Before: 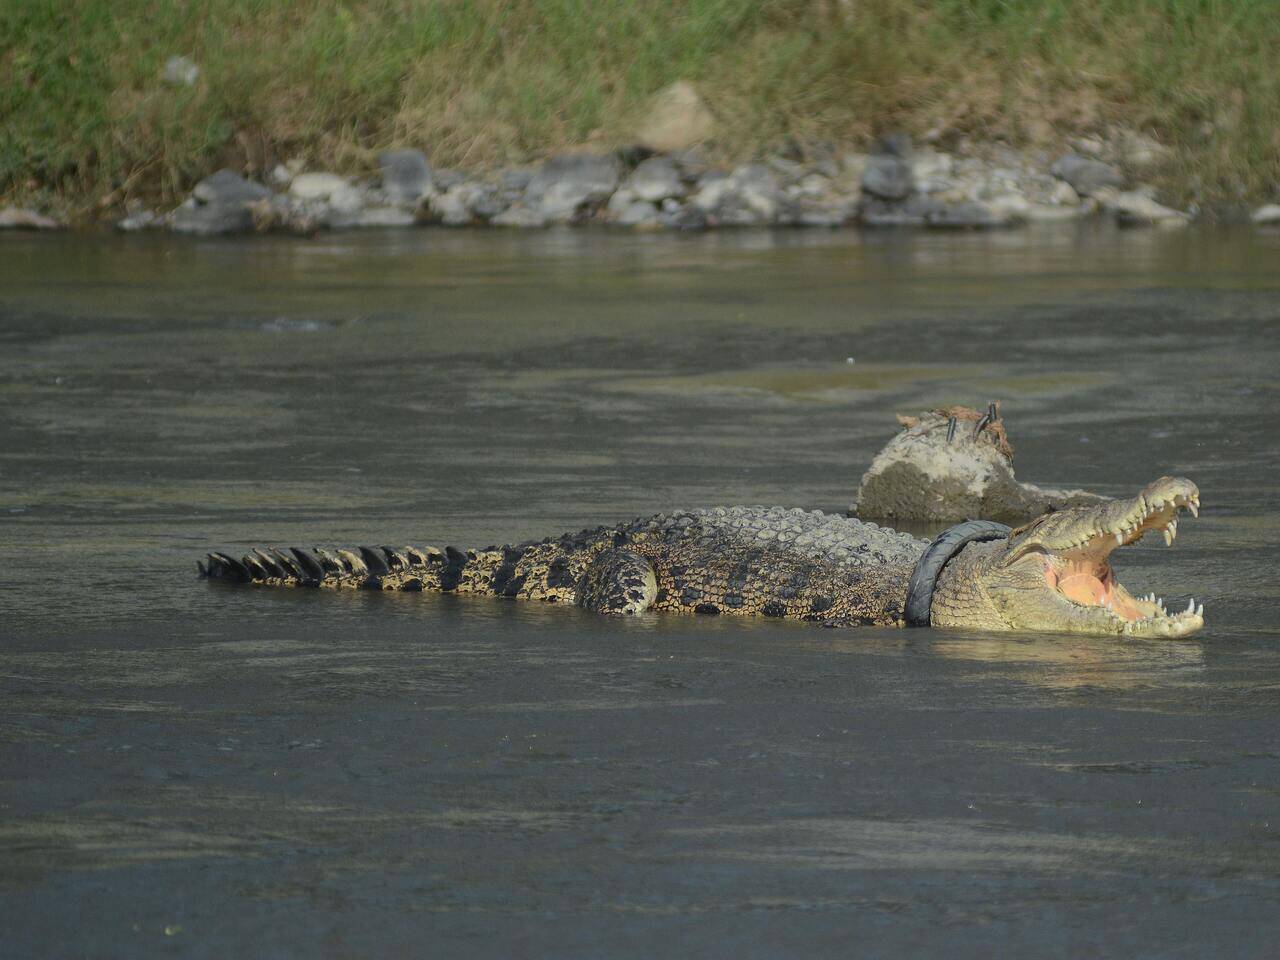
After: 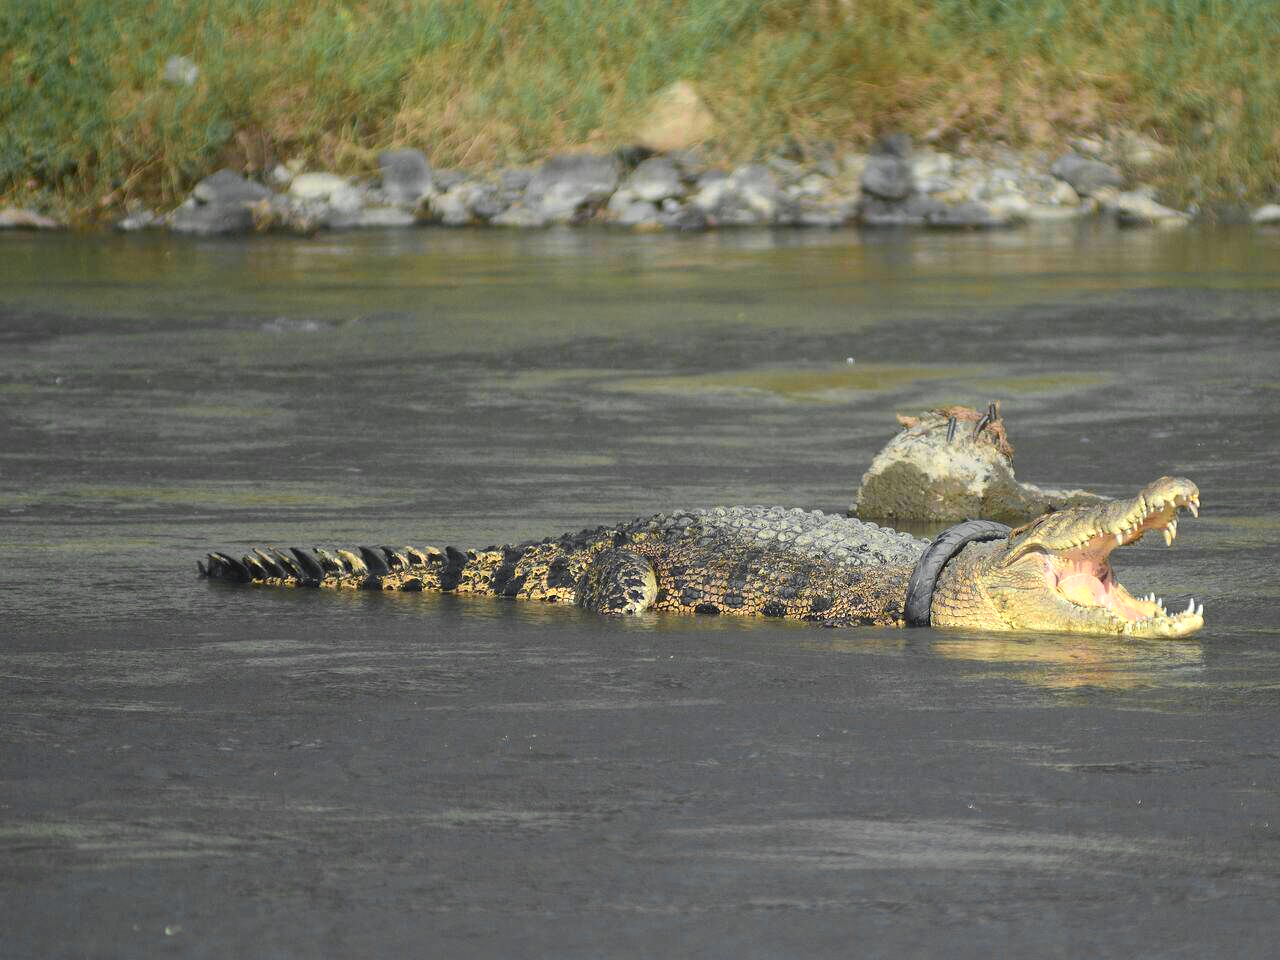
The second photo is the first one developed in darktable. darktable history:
color zones: curves: ch0 [(0.257, 0.558) (0.75, 0.565)]; ch1 [(0.004, 0.857) (0.14, 0.416) (0.257, 0.695) (0.442, 0.032) (0.736, 0.266) (0.891, 0.741)]; ch2 [(0, 0.623) (0.112, 0.436) (0.271, 0.474) (0.516, 0.64) (0.743, 0.286)]
exposure: exposure 0.563 EV, compensate highlight preservation false
